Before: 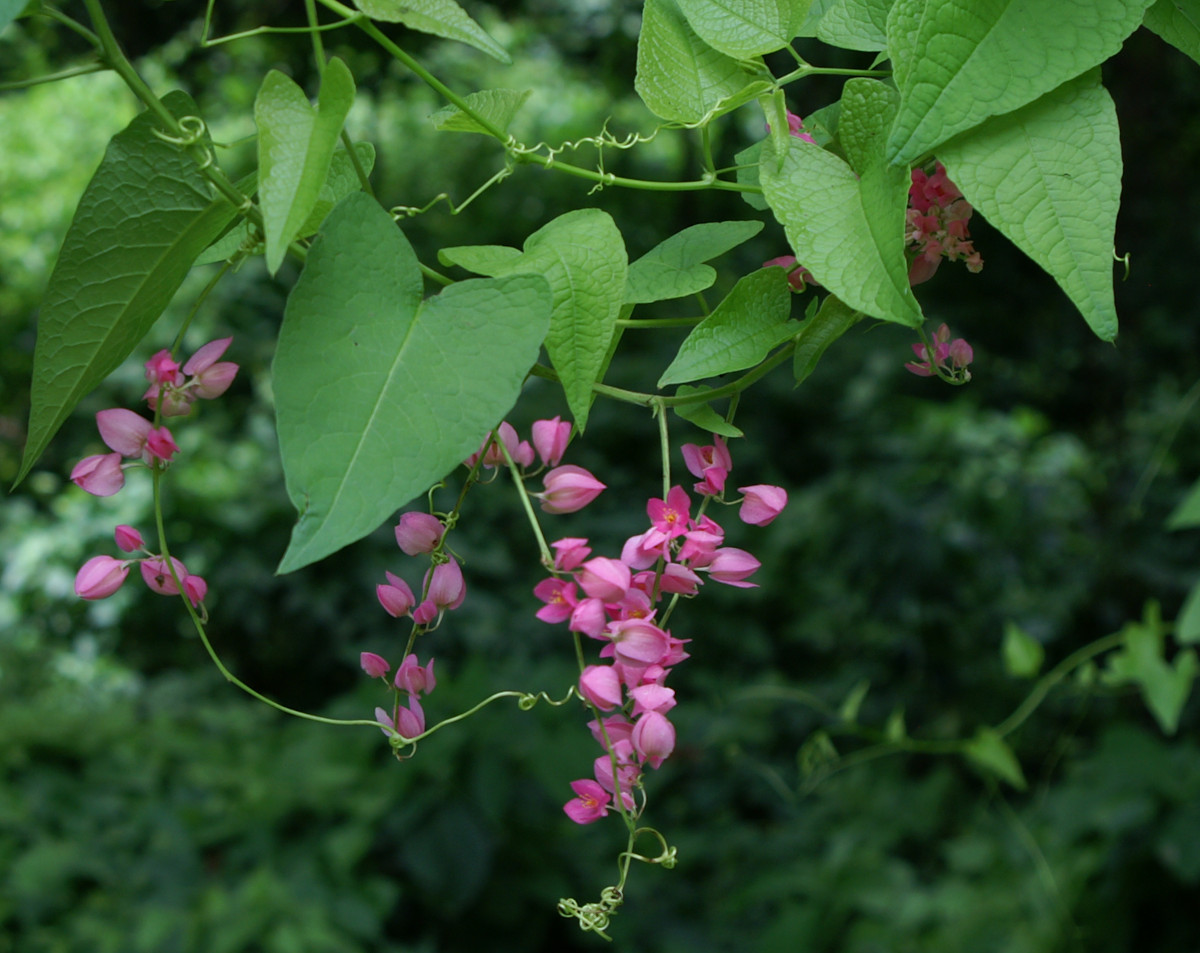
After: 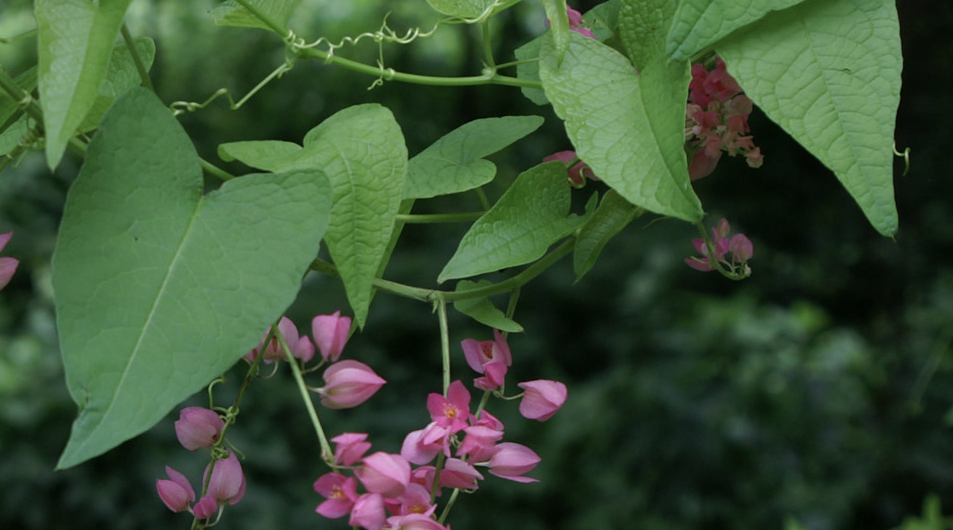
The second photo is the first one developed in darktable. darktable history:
exposure: compensate highlight preservation false
crop: left 18.38%, top 11.092%, right 2.134%, bottom 33.217%
base curve: curves: ch0 [(0, 0) (0.74, 0.67) (1, 1)]
color correction: saturation 0.8
